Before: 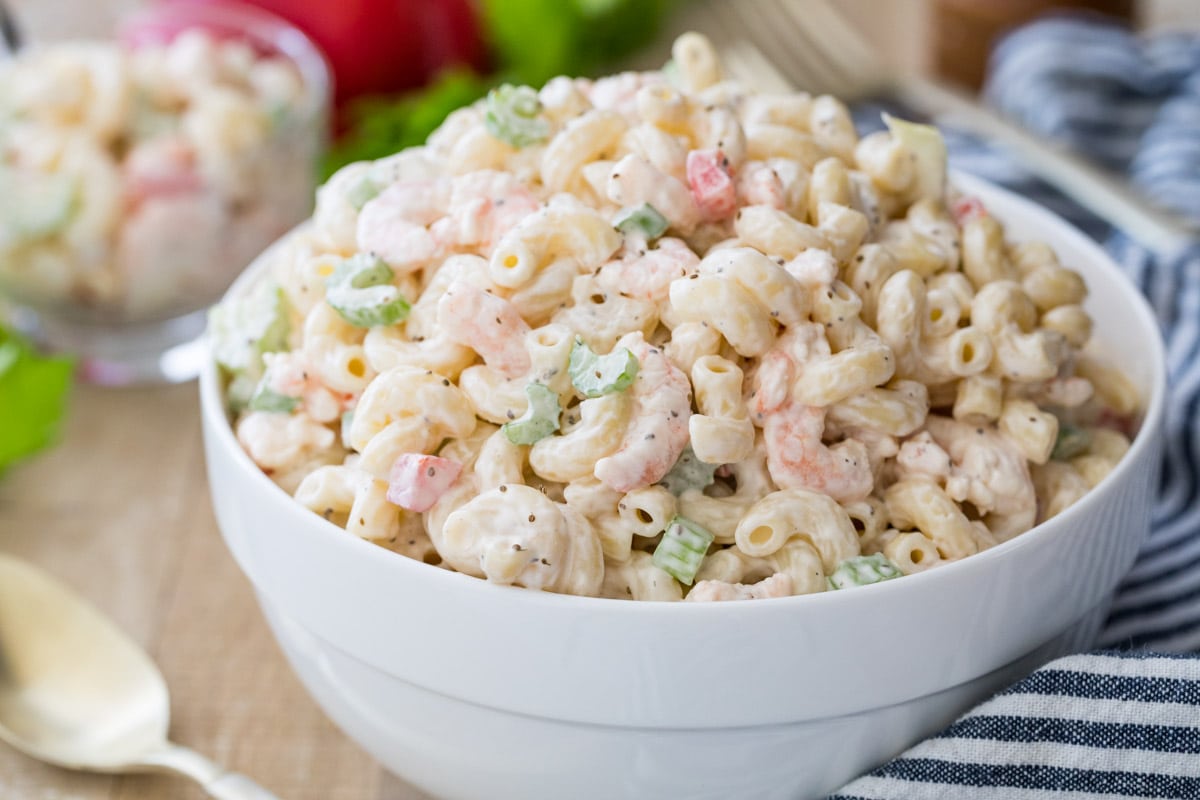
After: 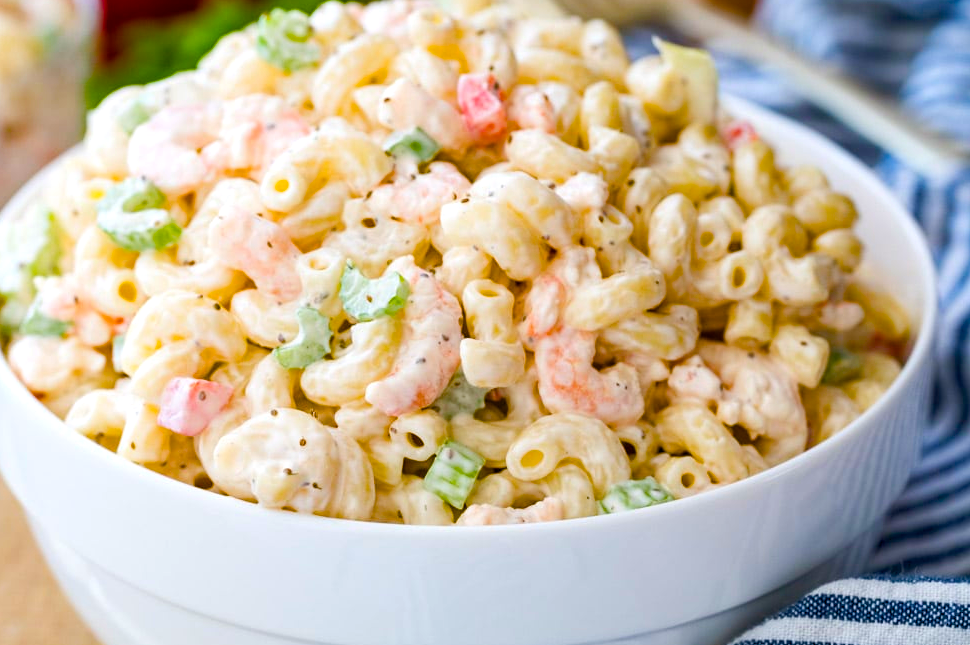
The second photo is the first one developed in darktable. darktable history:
exposure: black level correction 0.001, exposure 0.499 EV, compensate highlight preservation false
crop: left 19.123%, top 9.512%, right 0.001%, bottom 9.789%
color balance rgb: linear chroma grading › global chroma 23.122%, perceptual saturation grading › global saturation 40.731%, perceptual saturation grading › highlights -24.777%, perceptual saturation grading › mid-tones 35.643%, perceptual saturation grading › shadows 34.502%, global vibrance 14.35%
tone equalizer: -8 EV 0.276 EV, -7 EV 0.389 EV, -6 EV 0.421 EV, -5 EV 0.224 EV, -3 EV -0.248 EV, -2 EV -0.439 EV, -1 EV -0.43 EV, +0 EV -0.249 EV
